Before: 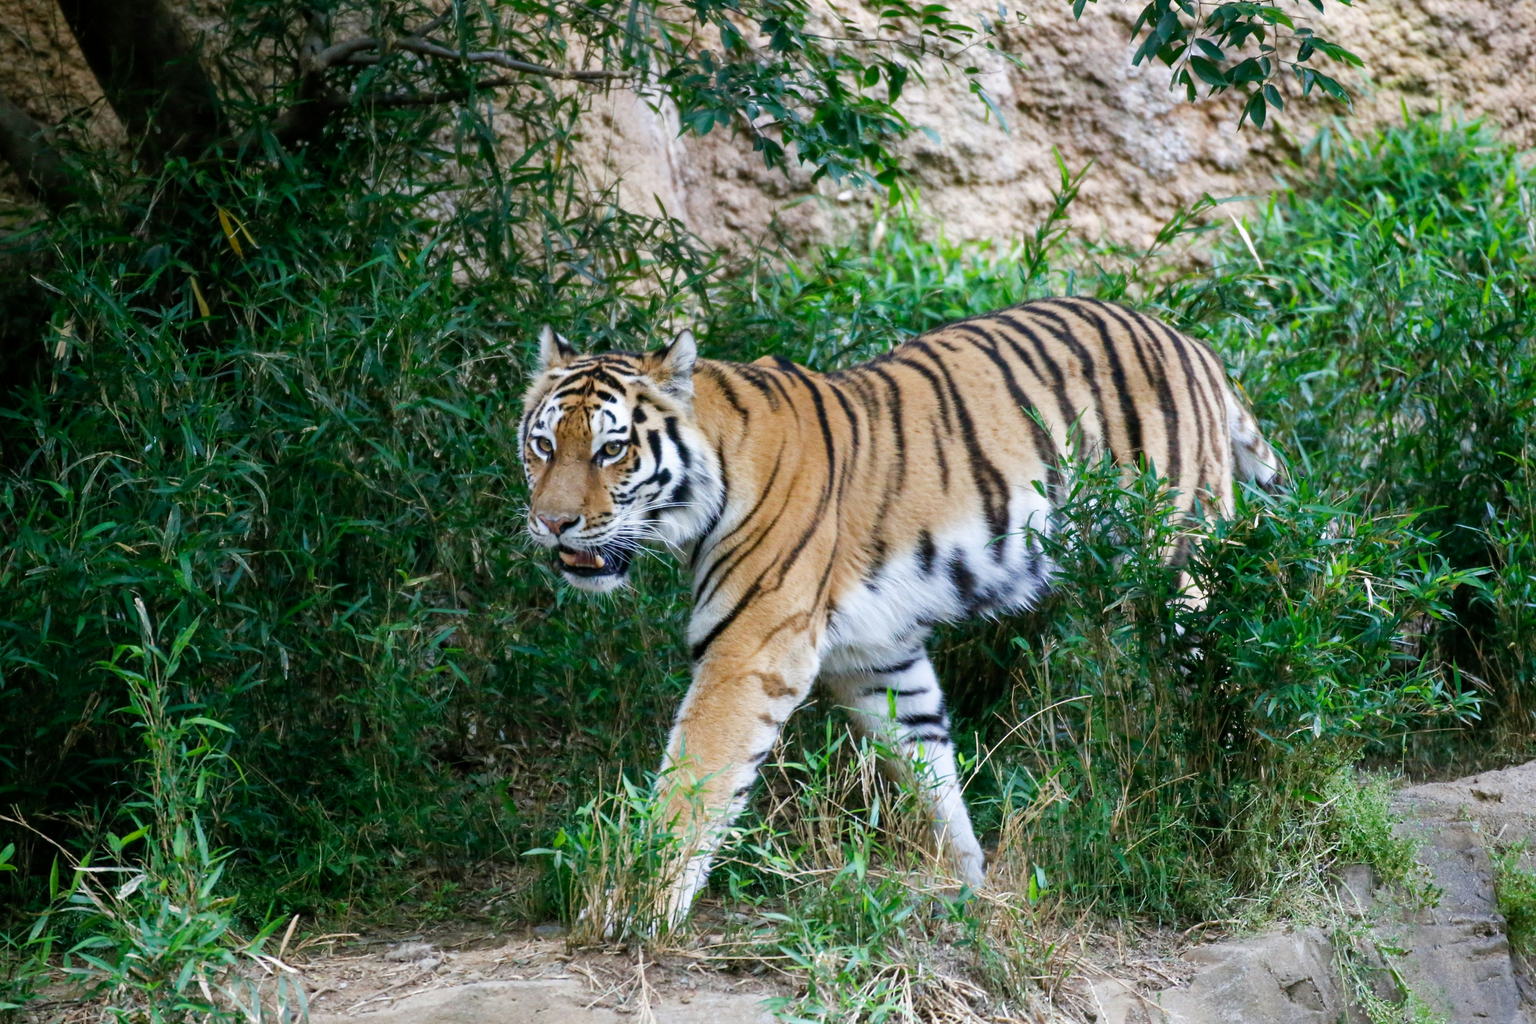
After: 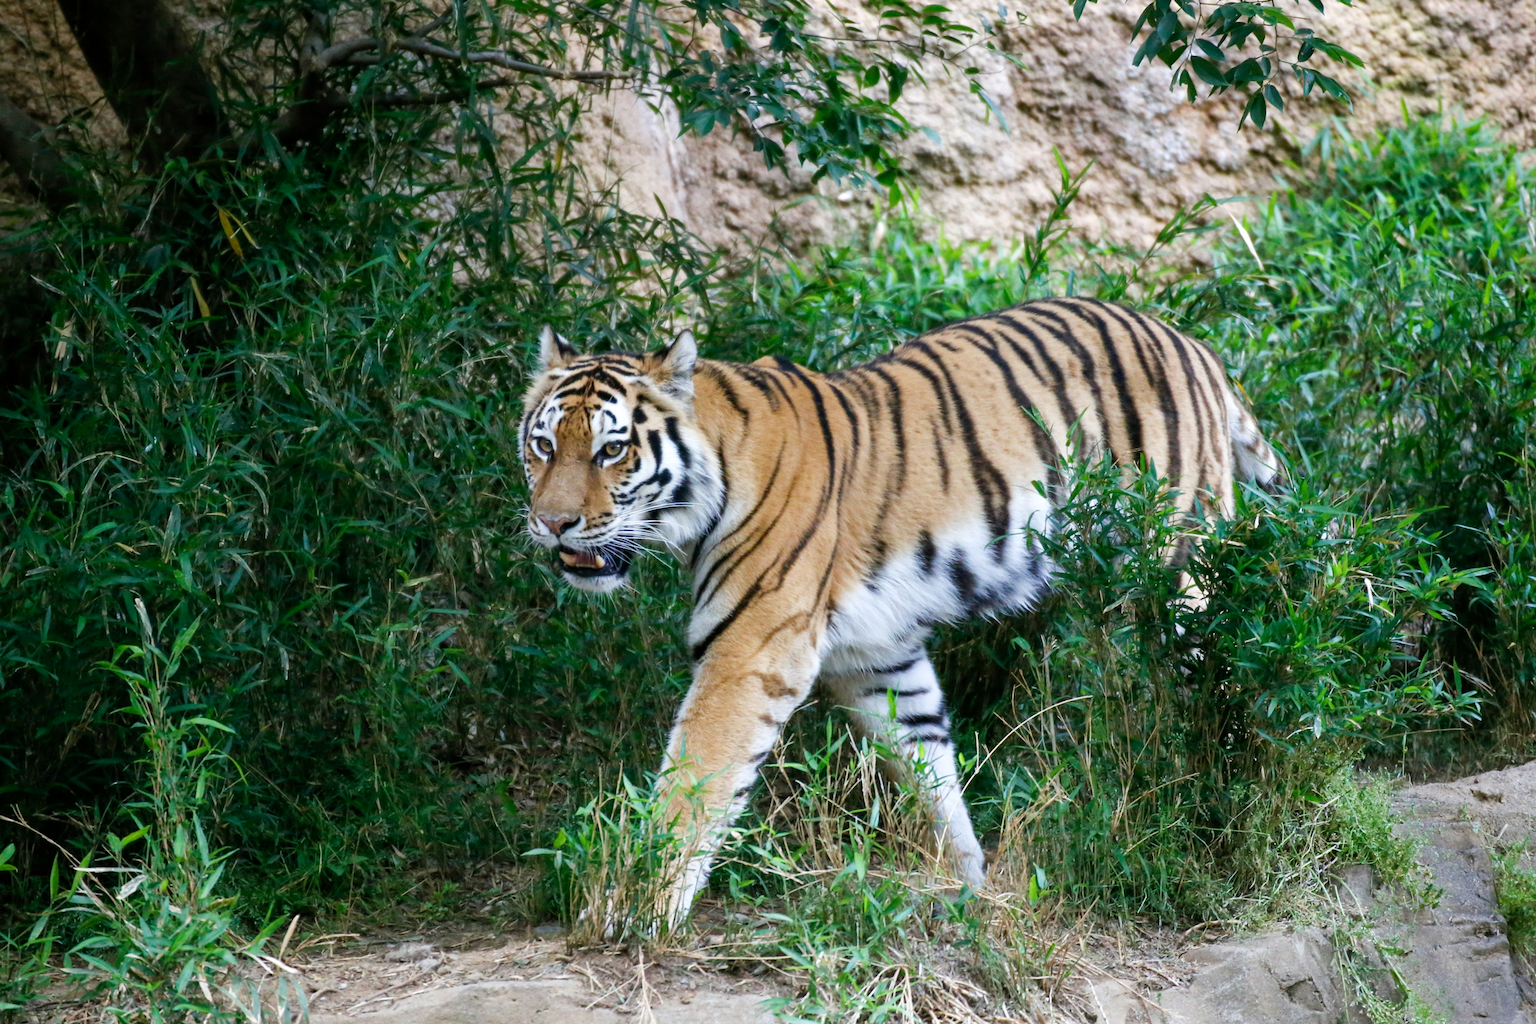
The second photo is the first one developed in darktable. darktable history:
shadows and highlights: shadows -10.87, white point adjustment 1.67, highlights 8.79, highlights color adjustment 72.63%
